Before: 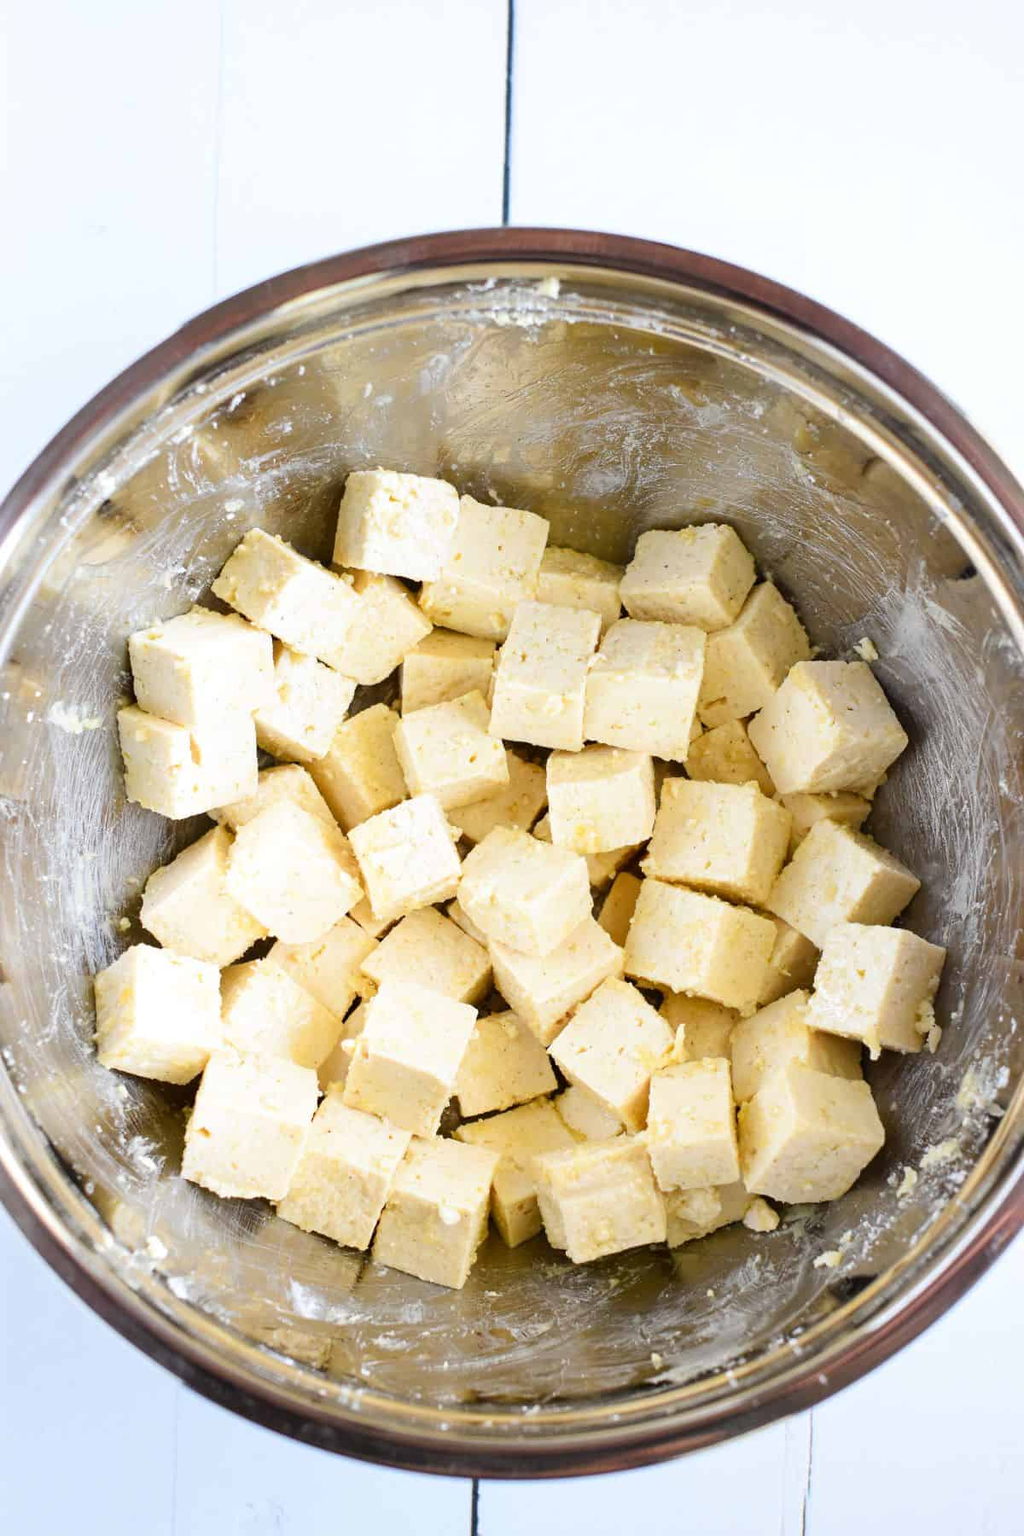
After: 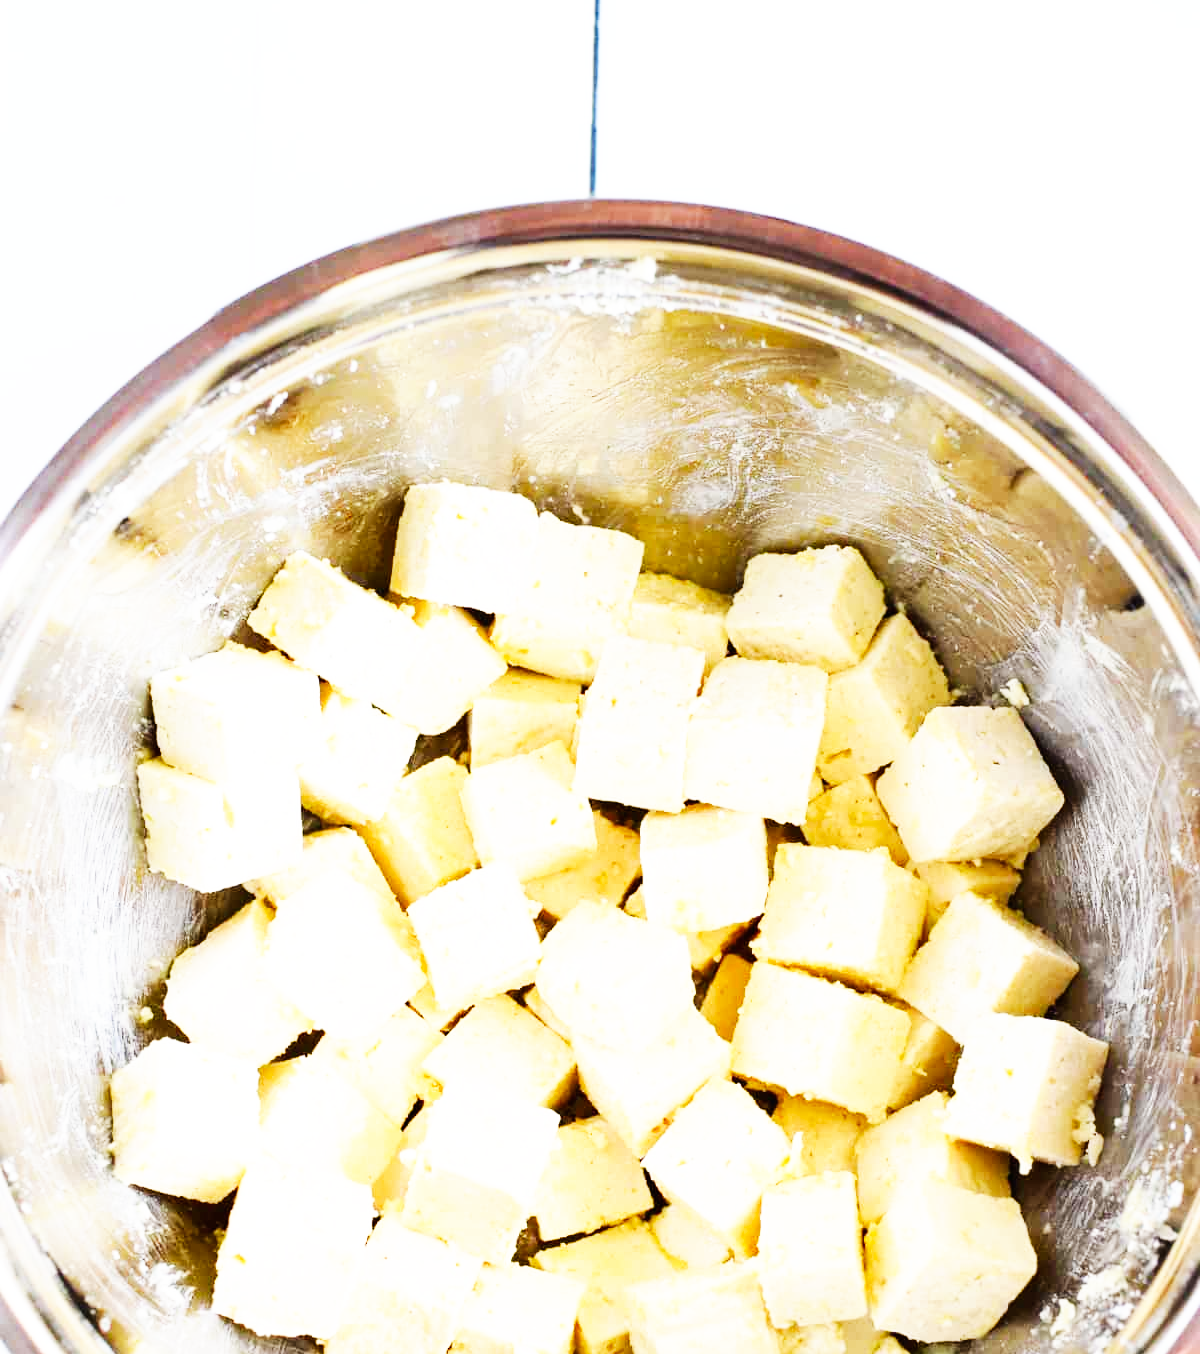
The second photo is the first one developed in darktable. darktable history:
base curve: curves: ch0 [(0, 0) (0.007, 0.004) (0.027, 0.03) (0.046, 0.07) (0.207, 0.54) (0.442, 0.872) (0.673, 0.972) (1, 1)], preserve colors none
crop: top 3.779%, bottom 20.963%
